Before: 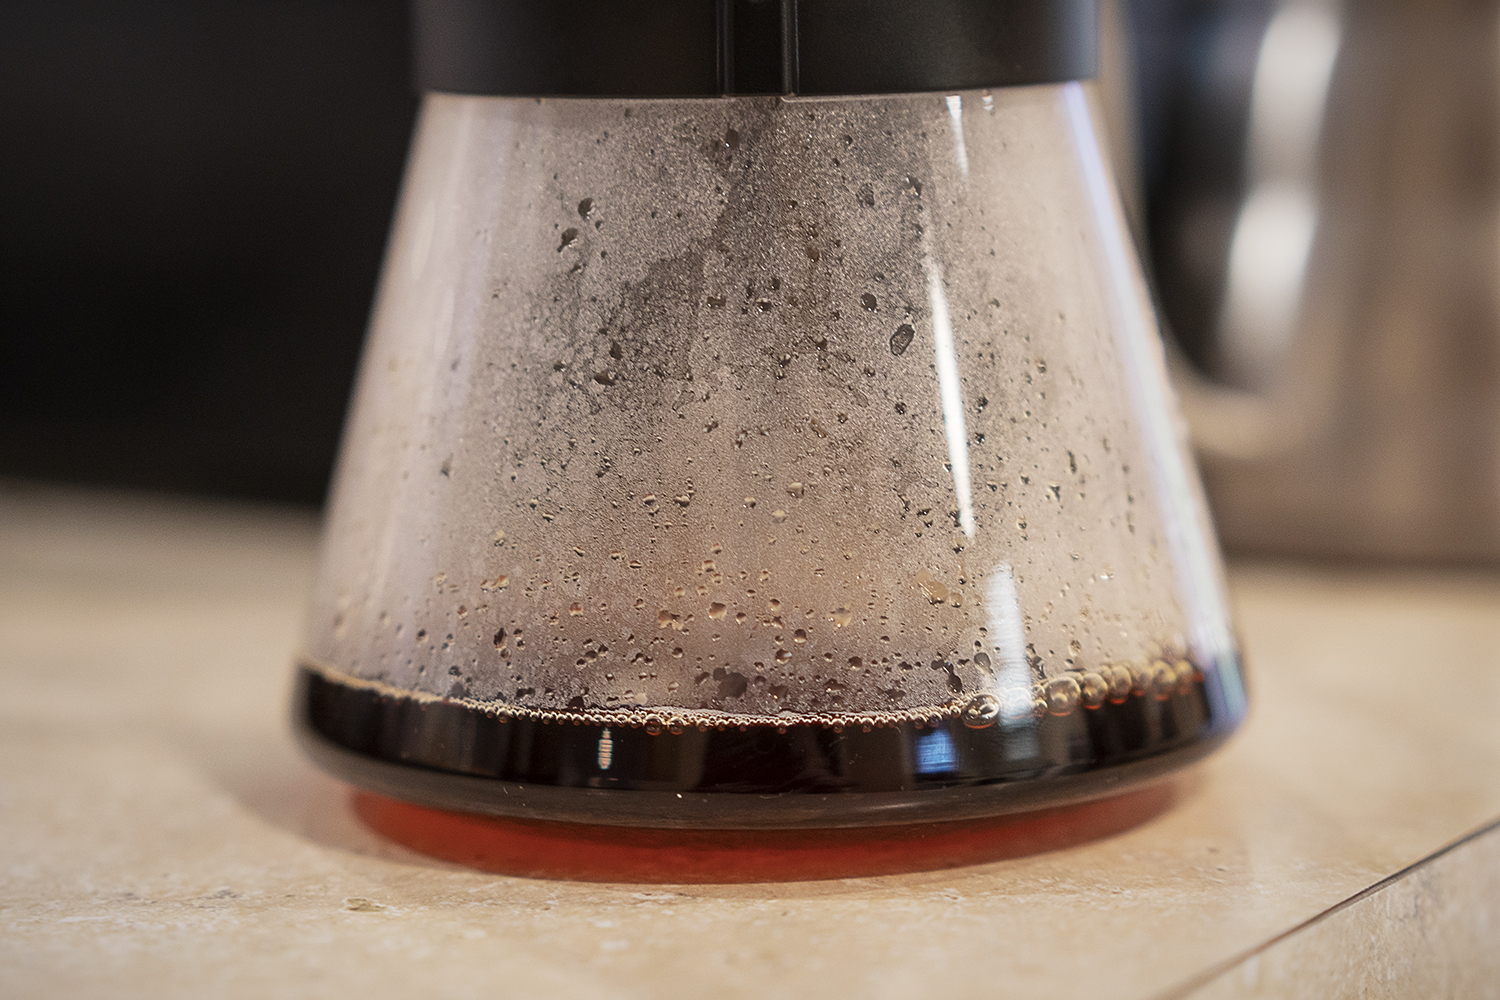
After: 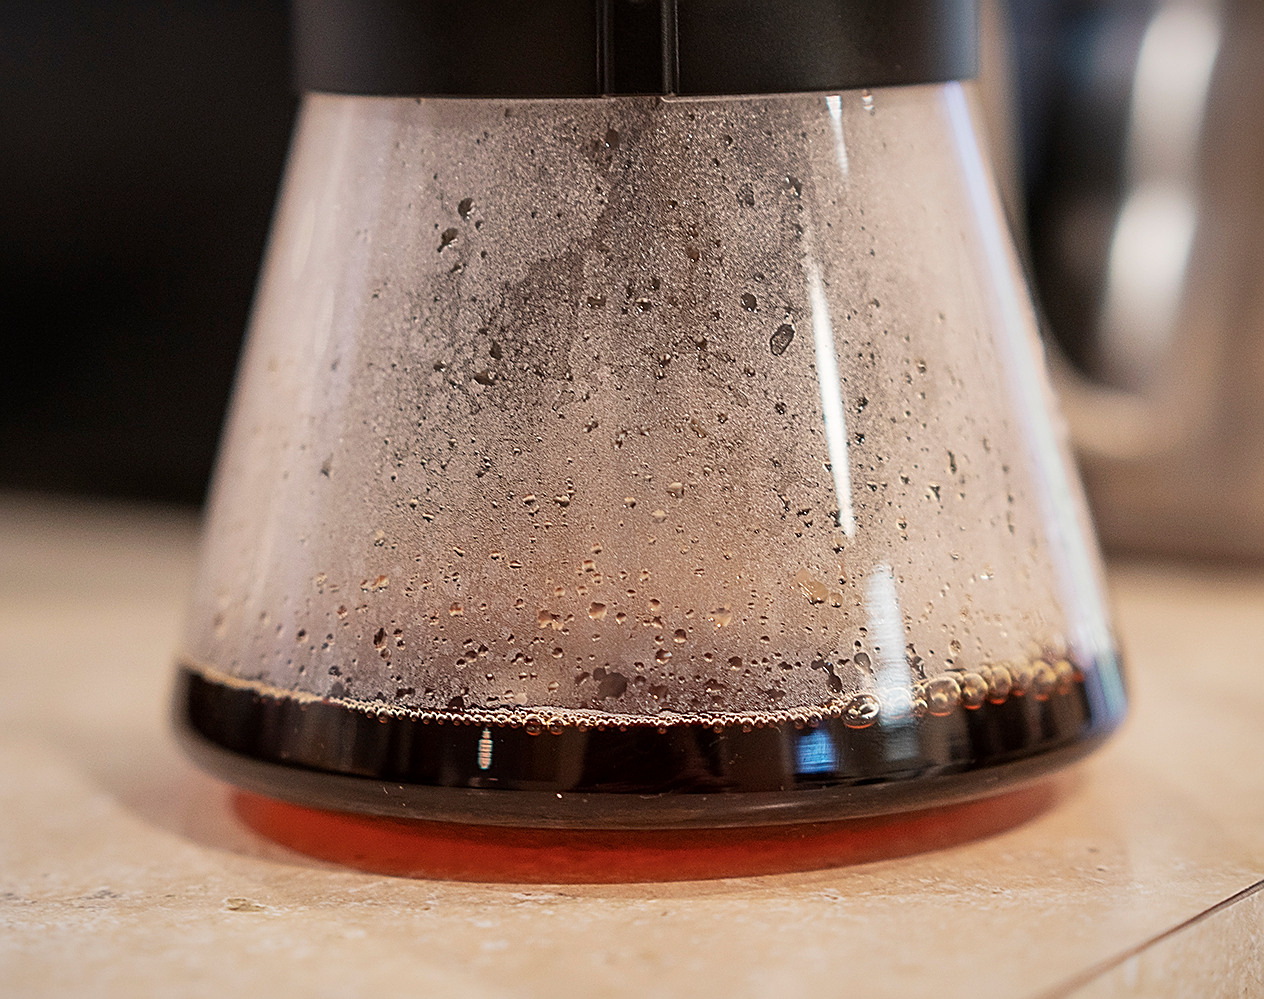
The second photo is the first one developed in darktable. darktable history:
crop: left 8.026%, right 7.374%
sharpen: on, module defaults
